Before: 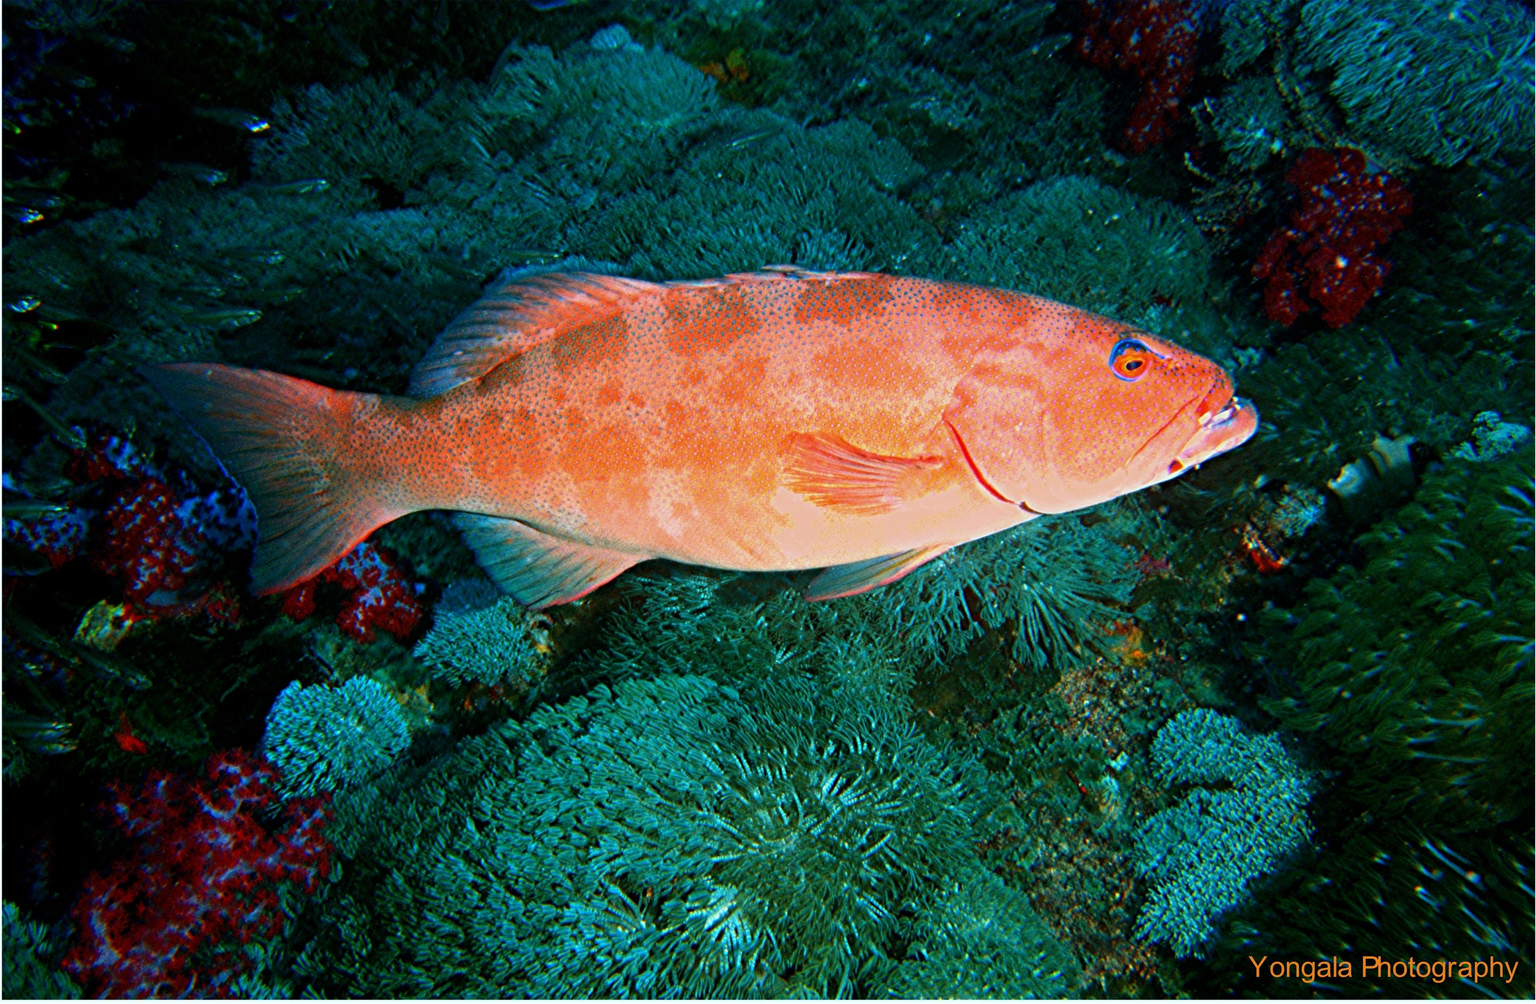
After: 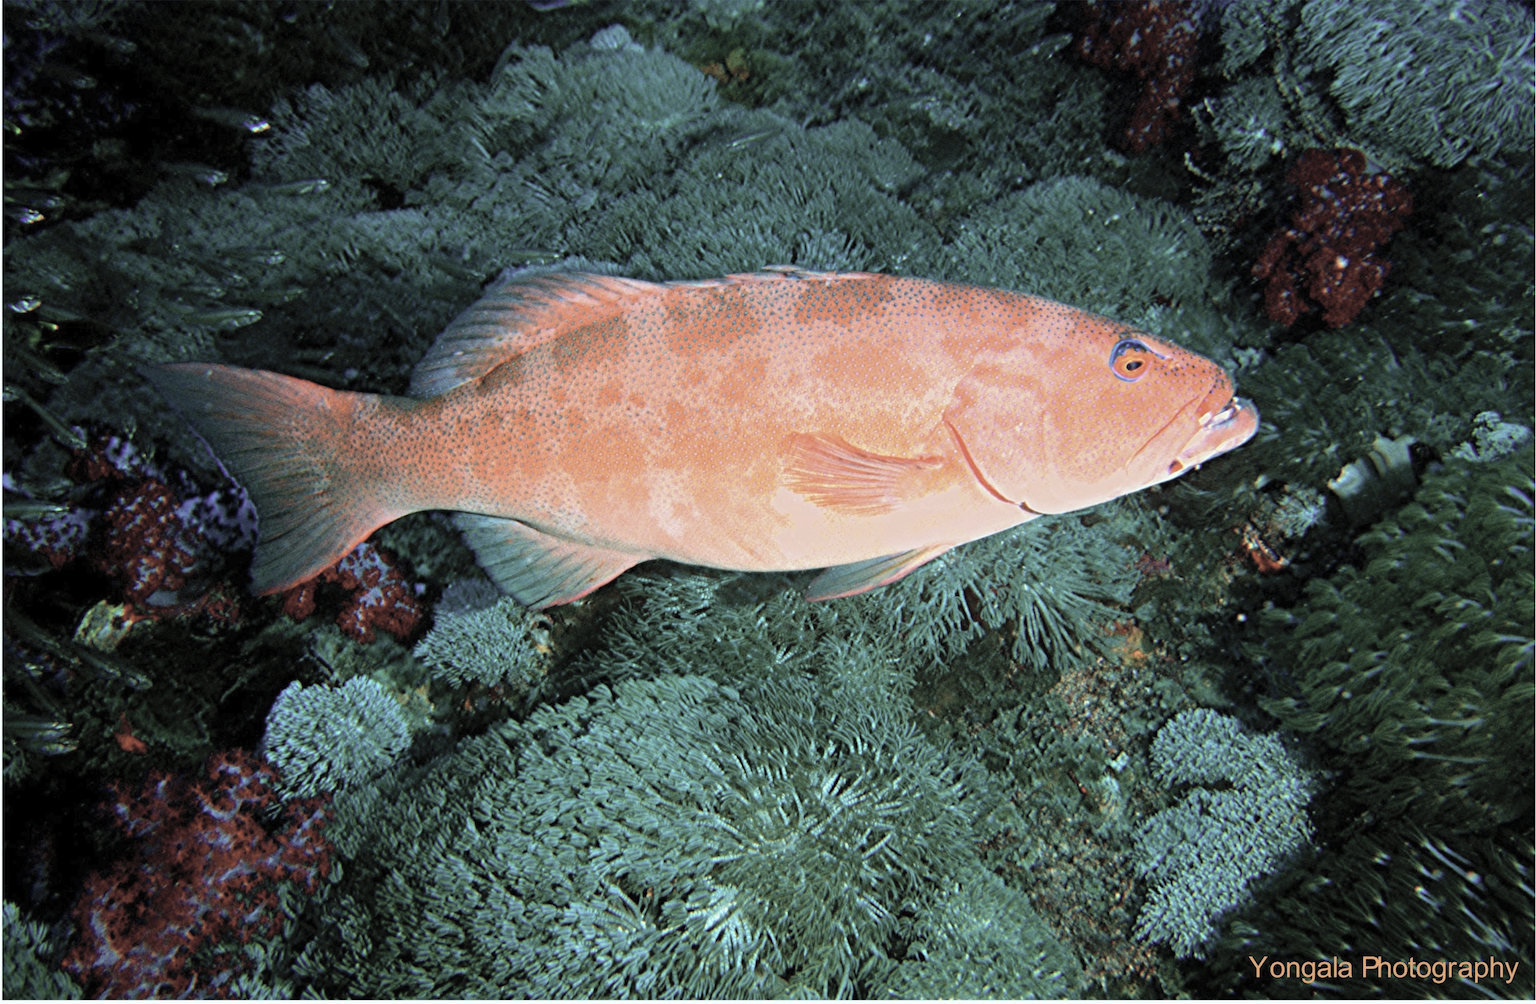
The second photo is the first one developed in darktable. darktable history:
contrast brightness saturation: brightness 0.183, saturation -0.505
